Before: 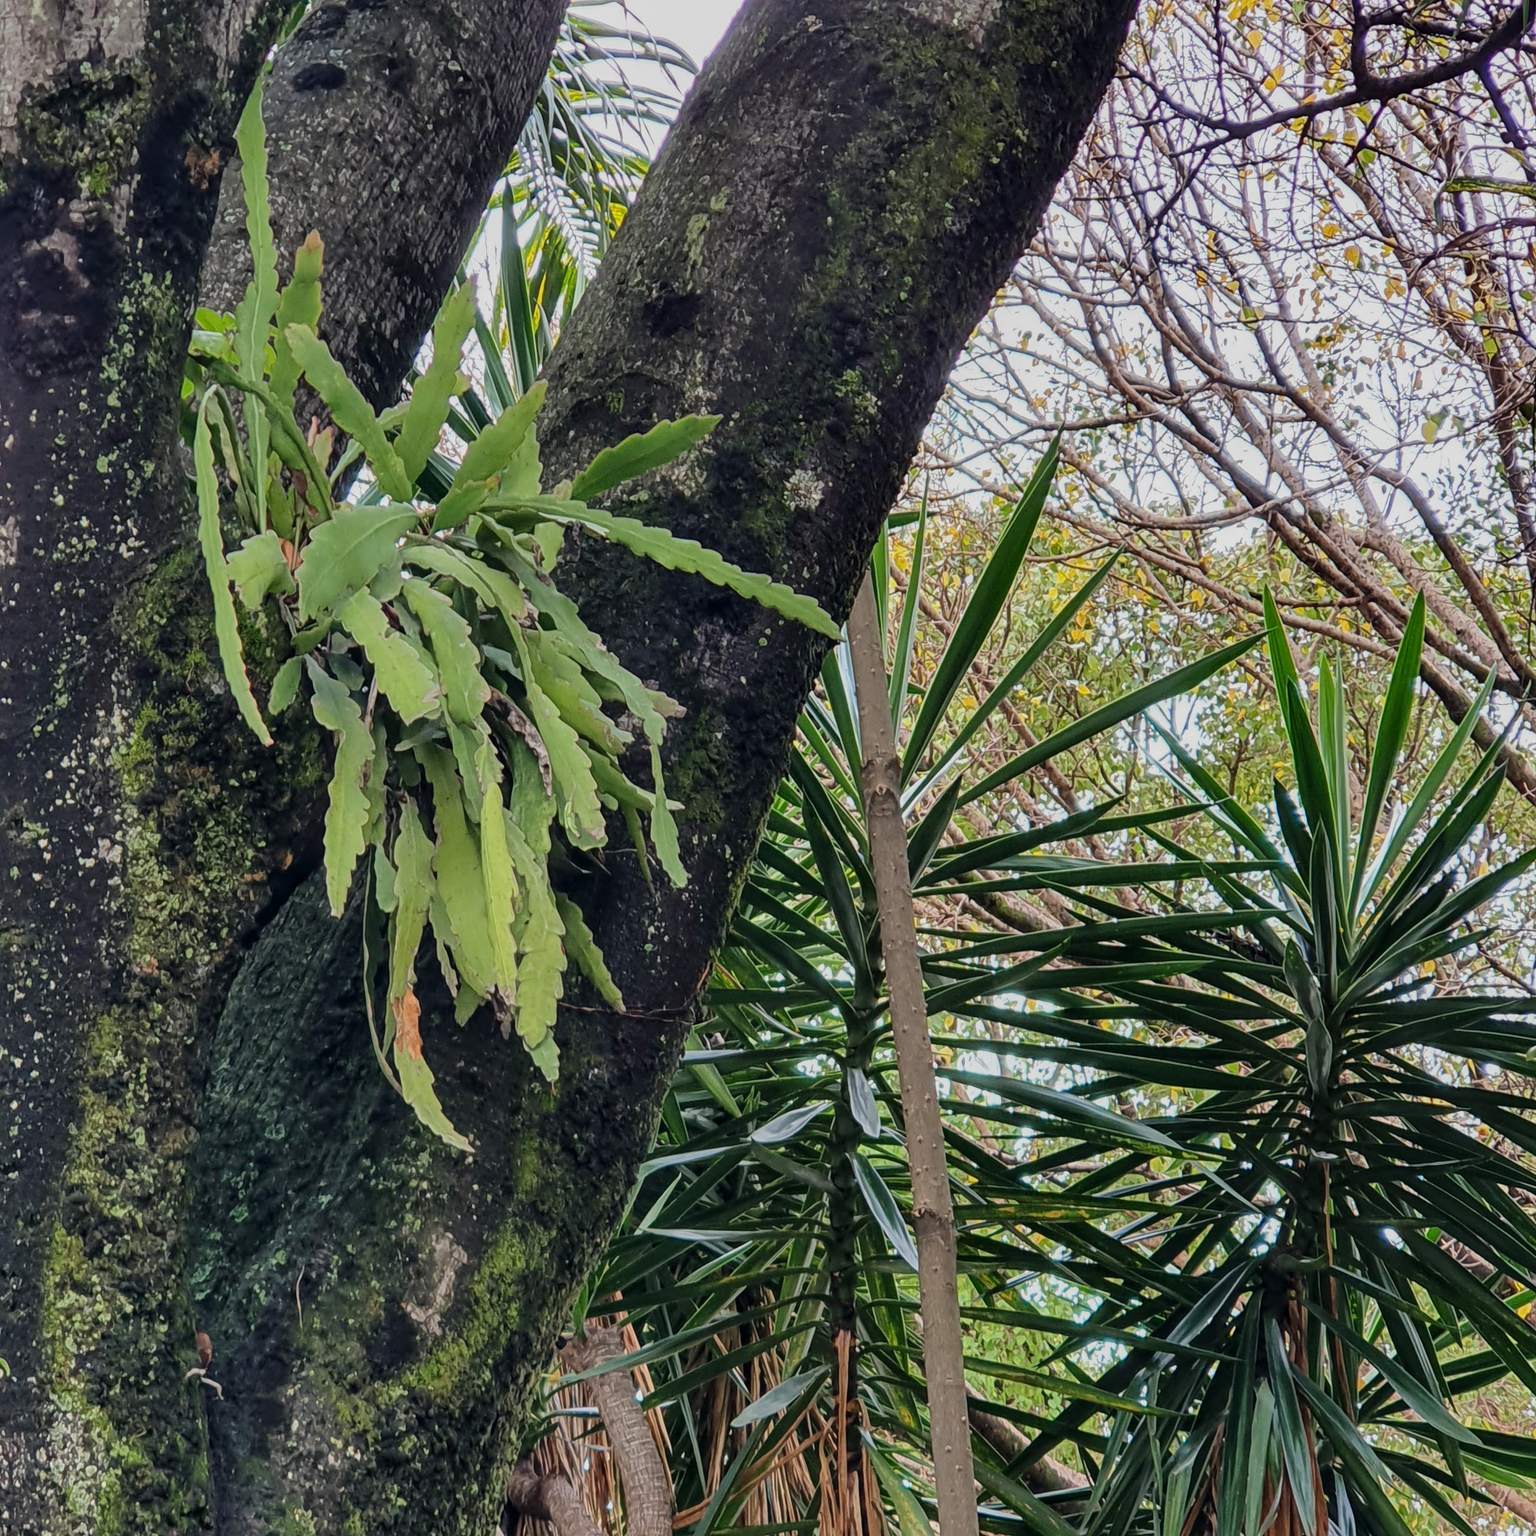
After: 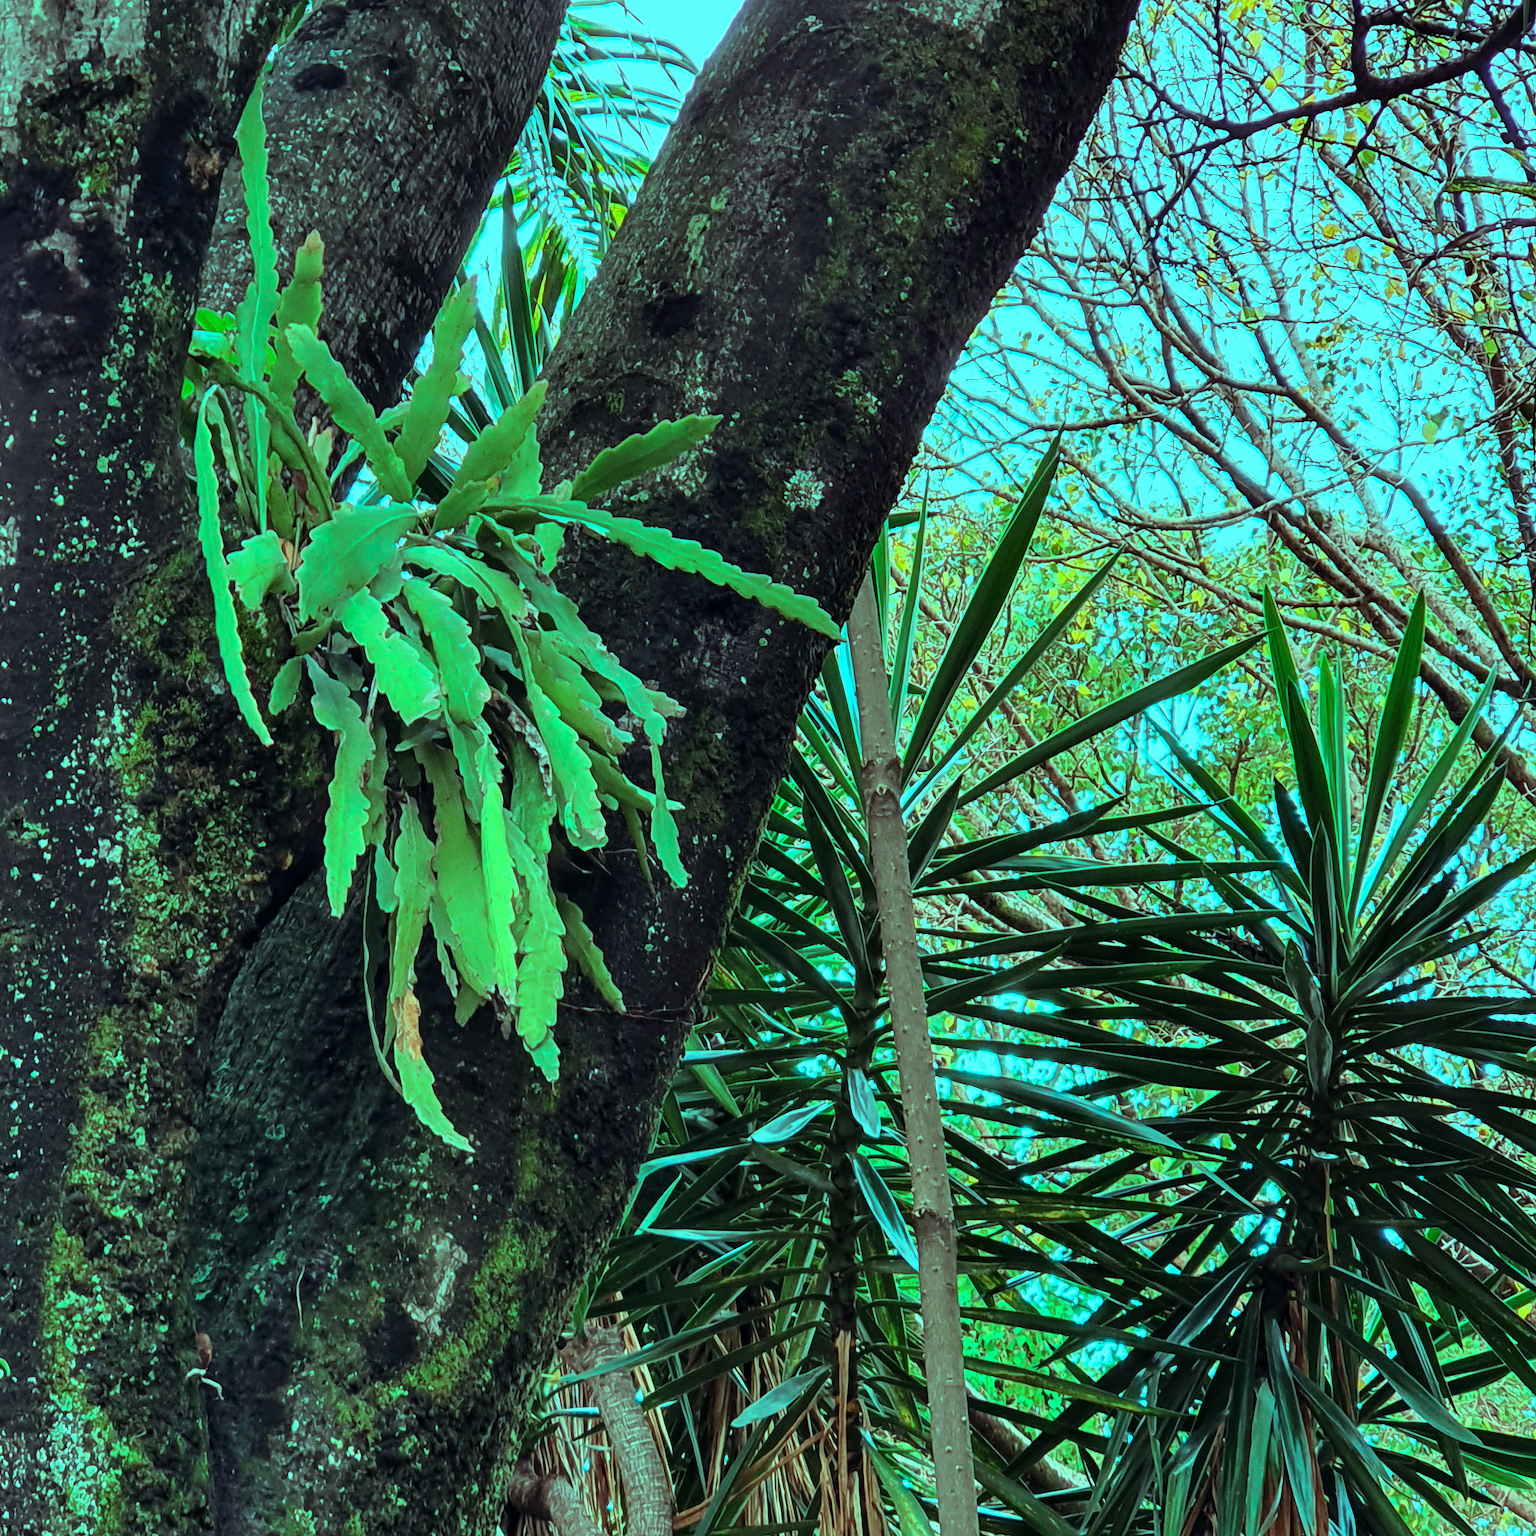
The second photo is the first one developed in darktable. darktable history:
color balance rgb: highlights gain › luminance 19.797%, highlights gain › chroma 13.136%, highlights gain › hue 173.02°, perceptual saturation grading › global saturation 0.565%, perceptual brilliance grading › highlights 13.936%, perceptual brilliance grading › shadows -18.97%
